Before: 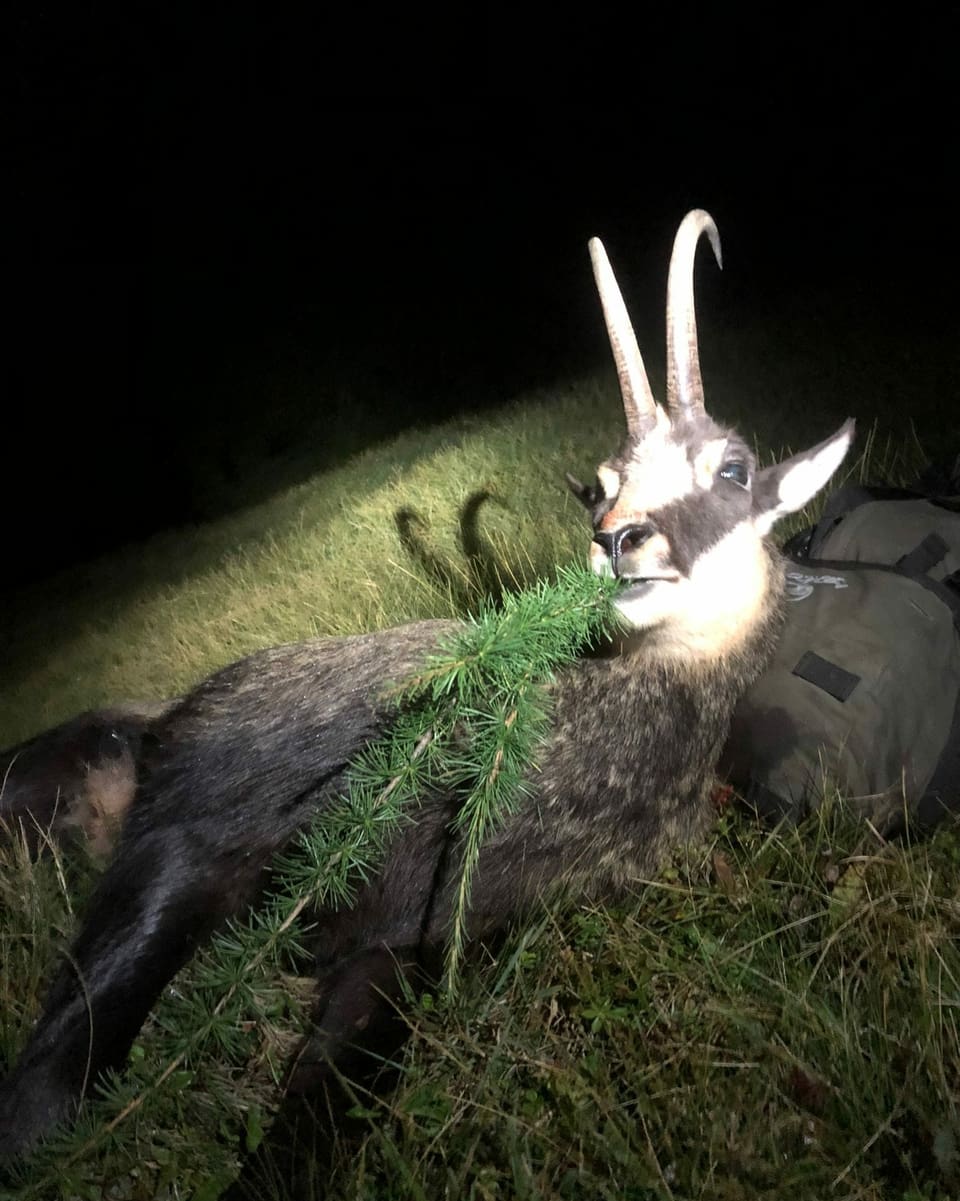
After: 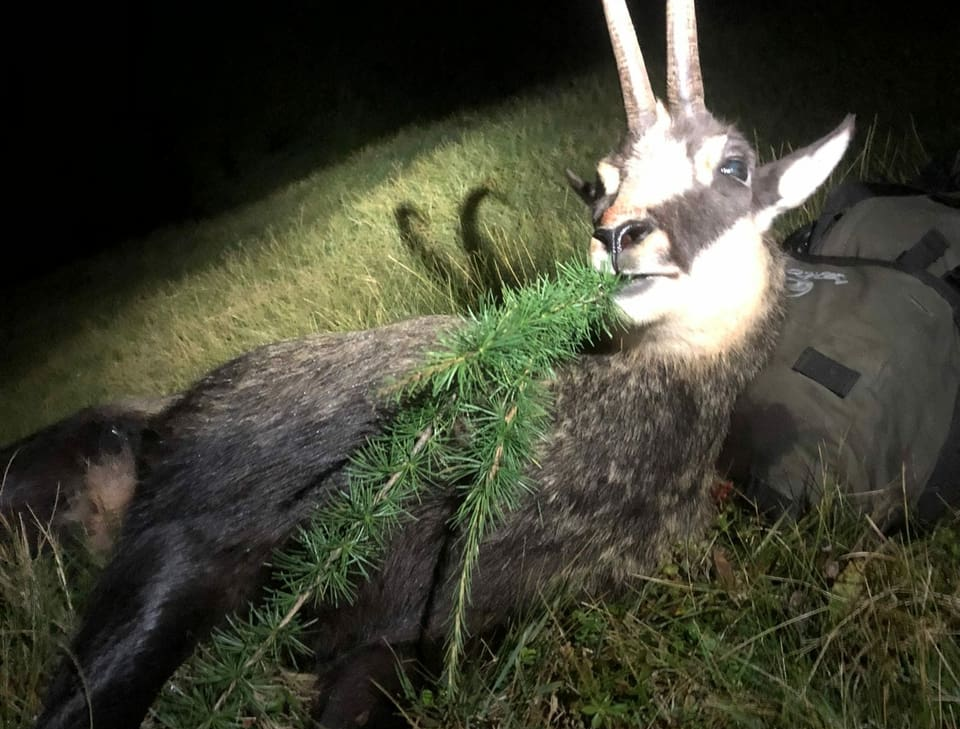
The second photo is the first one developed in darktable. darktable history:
crop and rotate: top 25.357%, bottom 13.942%
tone equalizer: on, module defaults
